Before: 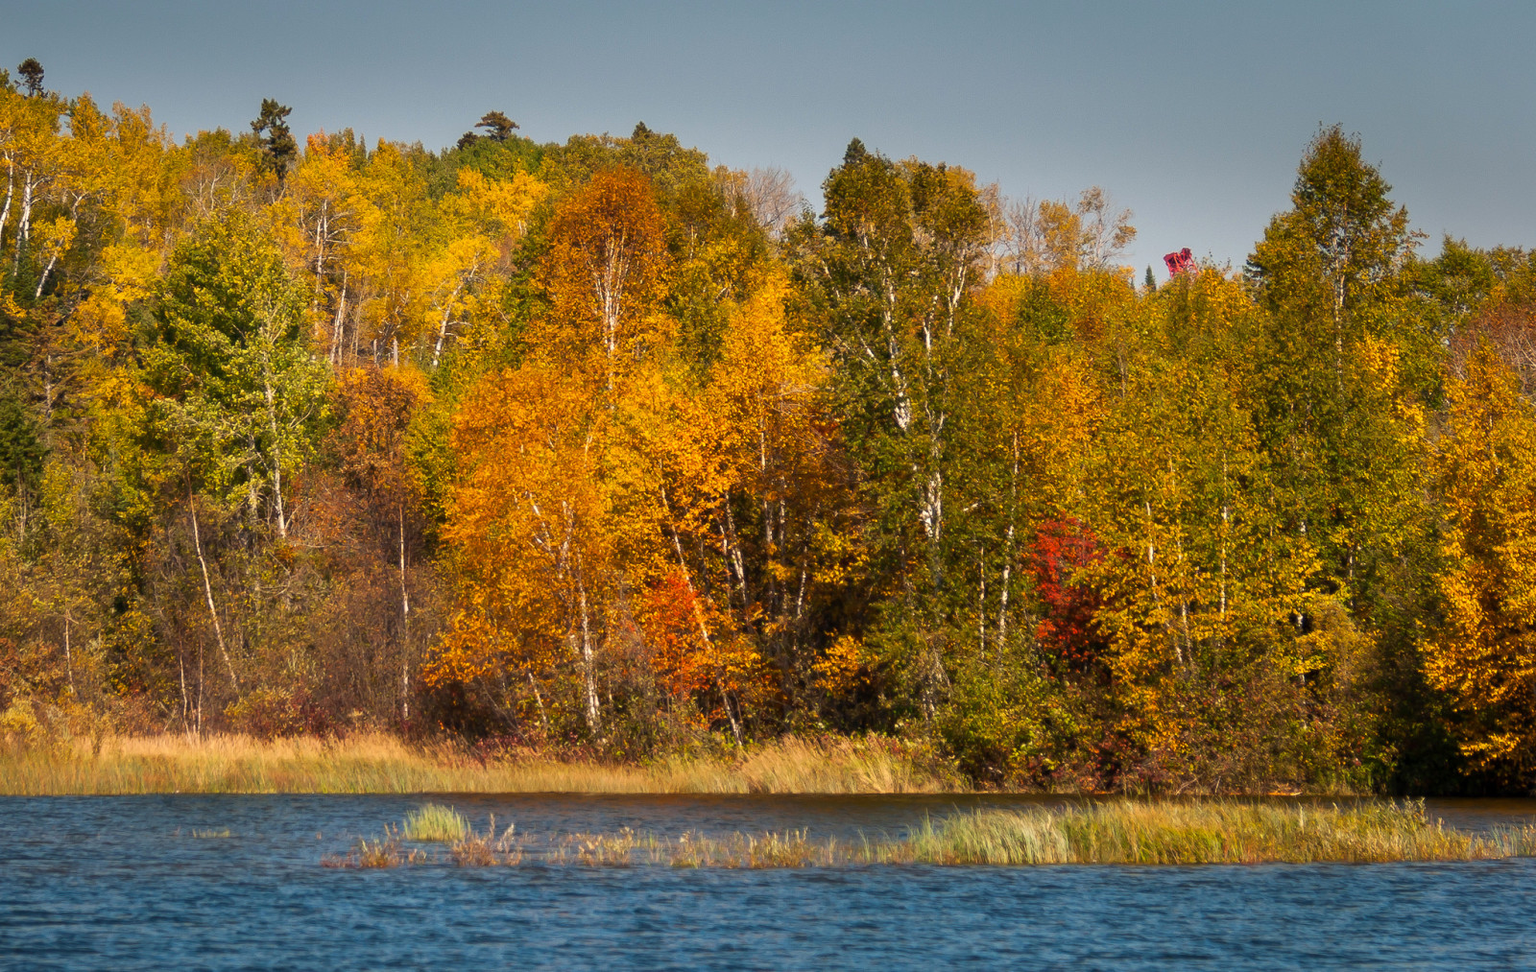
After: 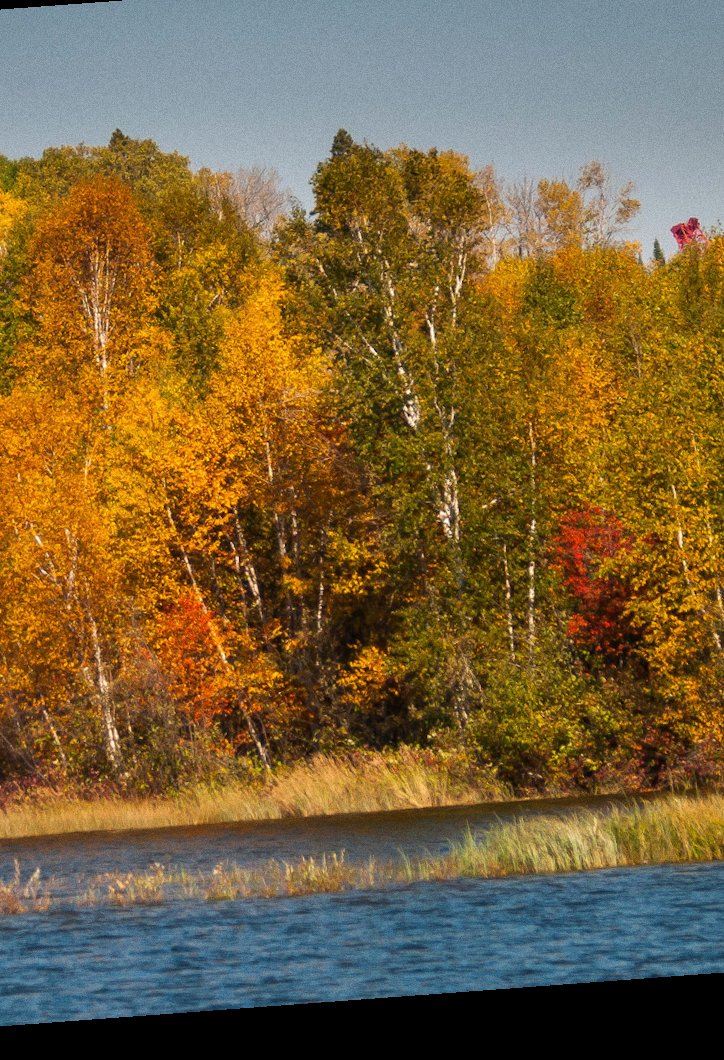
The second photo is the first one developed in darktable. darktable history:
grain: on, module defaults
rotate and perspective: rotation -4.25°, automatic cropping off
crop: left 33.452%, top 6.025%, right 23.155%
